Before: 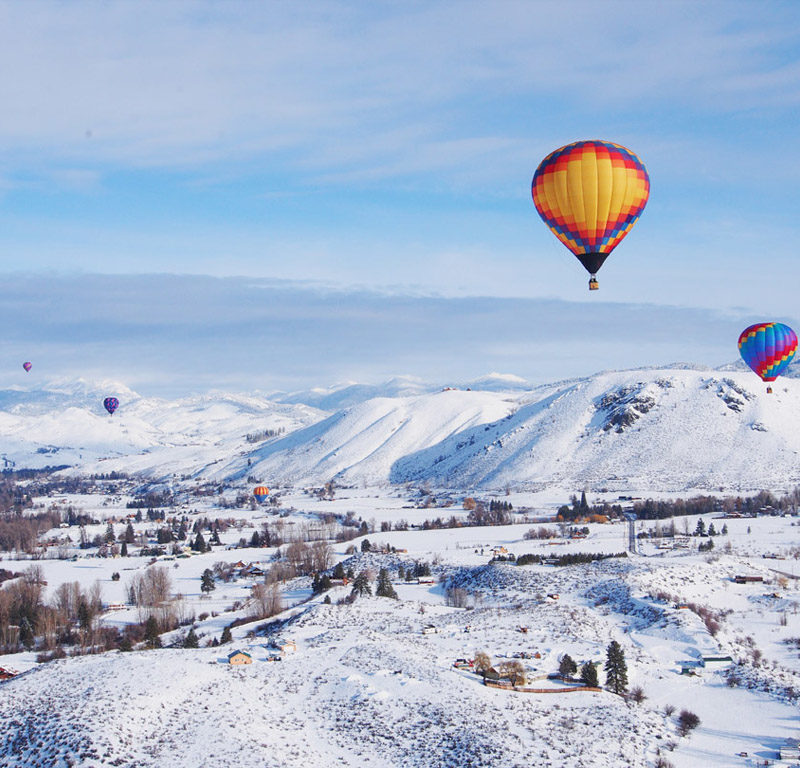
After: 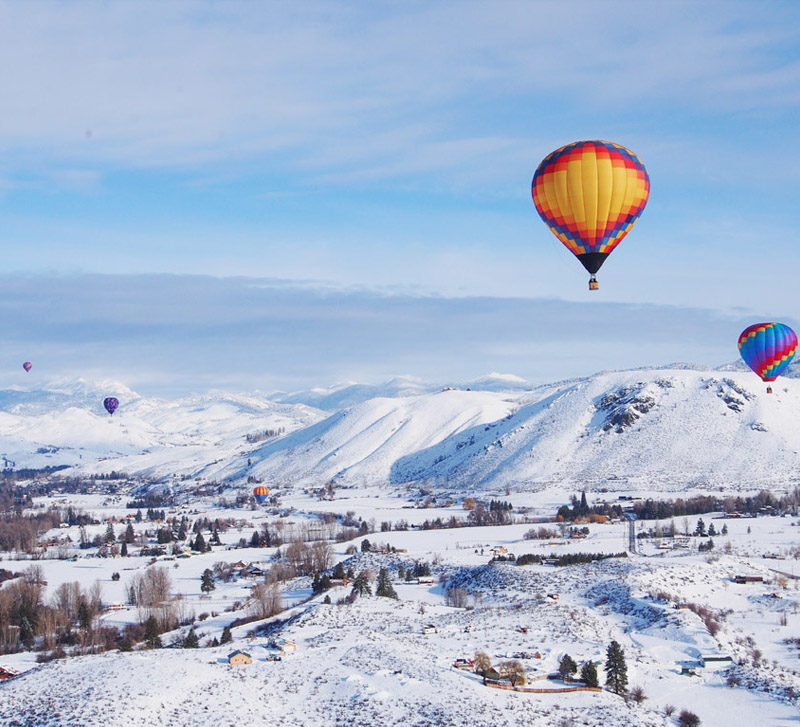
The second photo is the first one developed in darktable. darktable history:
crop and rotate: top 0.005%, bottom 5.286%
